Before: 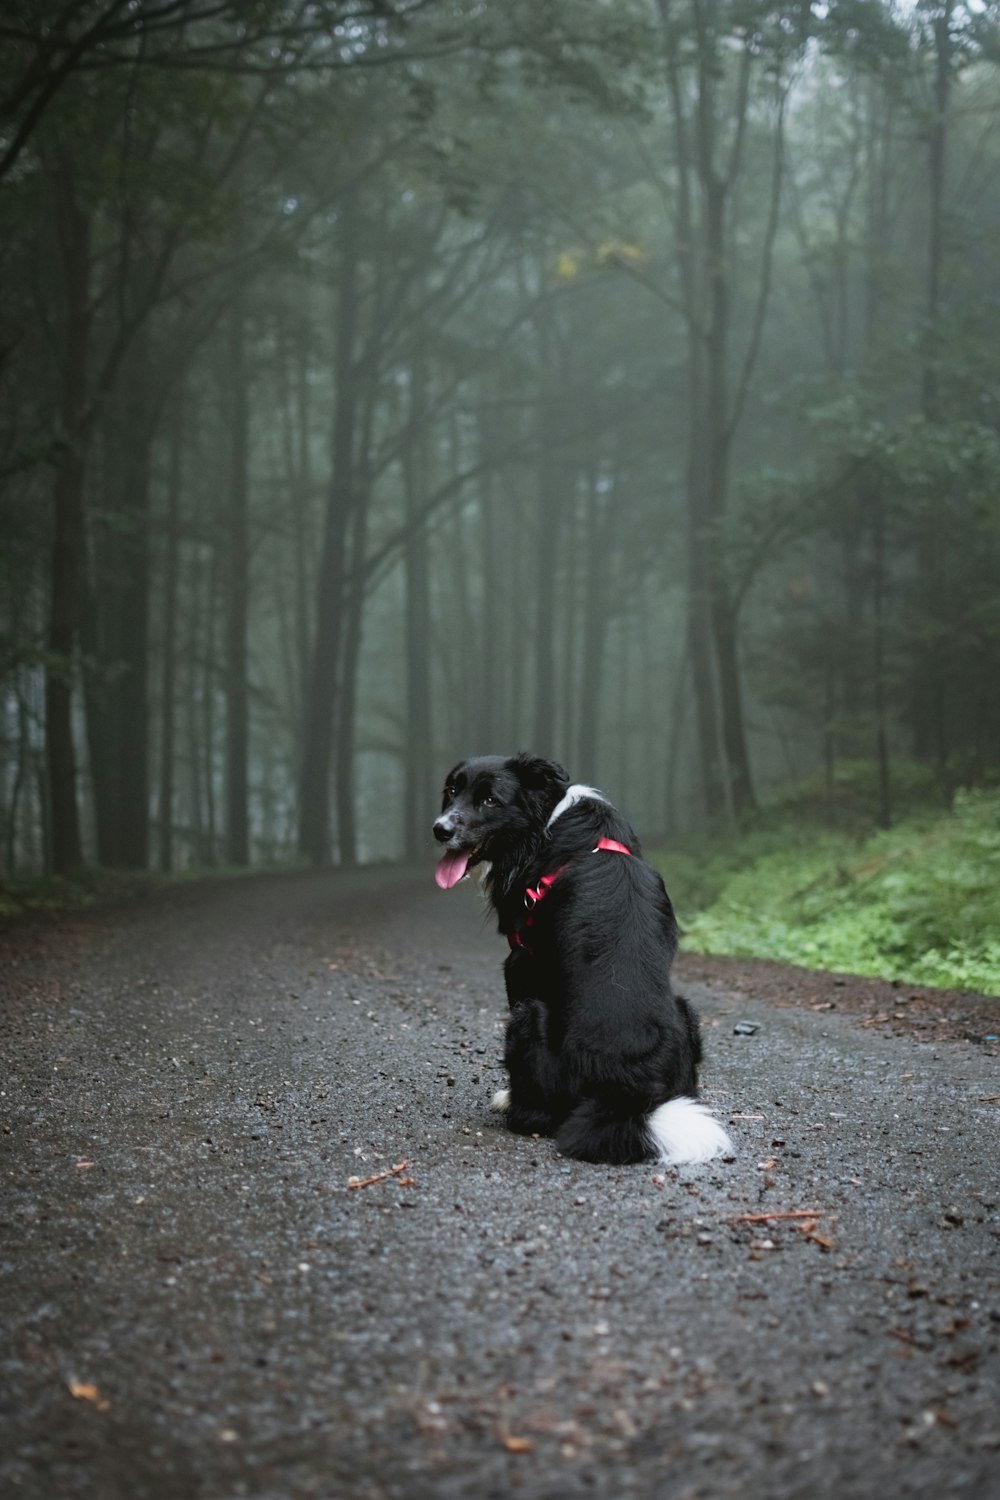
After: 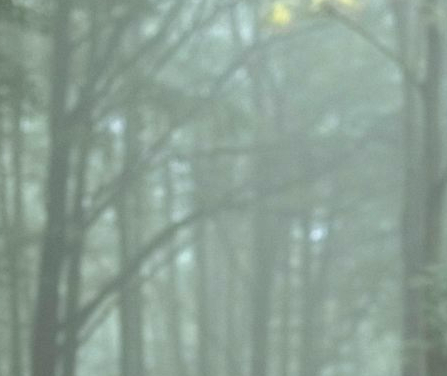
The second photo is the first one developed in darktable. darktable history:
tone equalizer: on, module defaults
exposure: black level correction 0, exposure 1.388 EV, compensate exposure bias true, compensate highlight preservation false
crop: left 28.64%, top 16.832%, right 26.637%, bottom 58.055%
